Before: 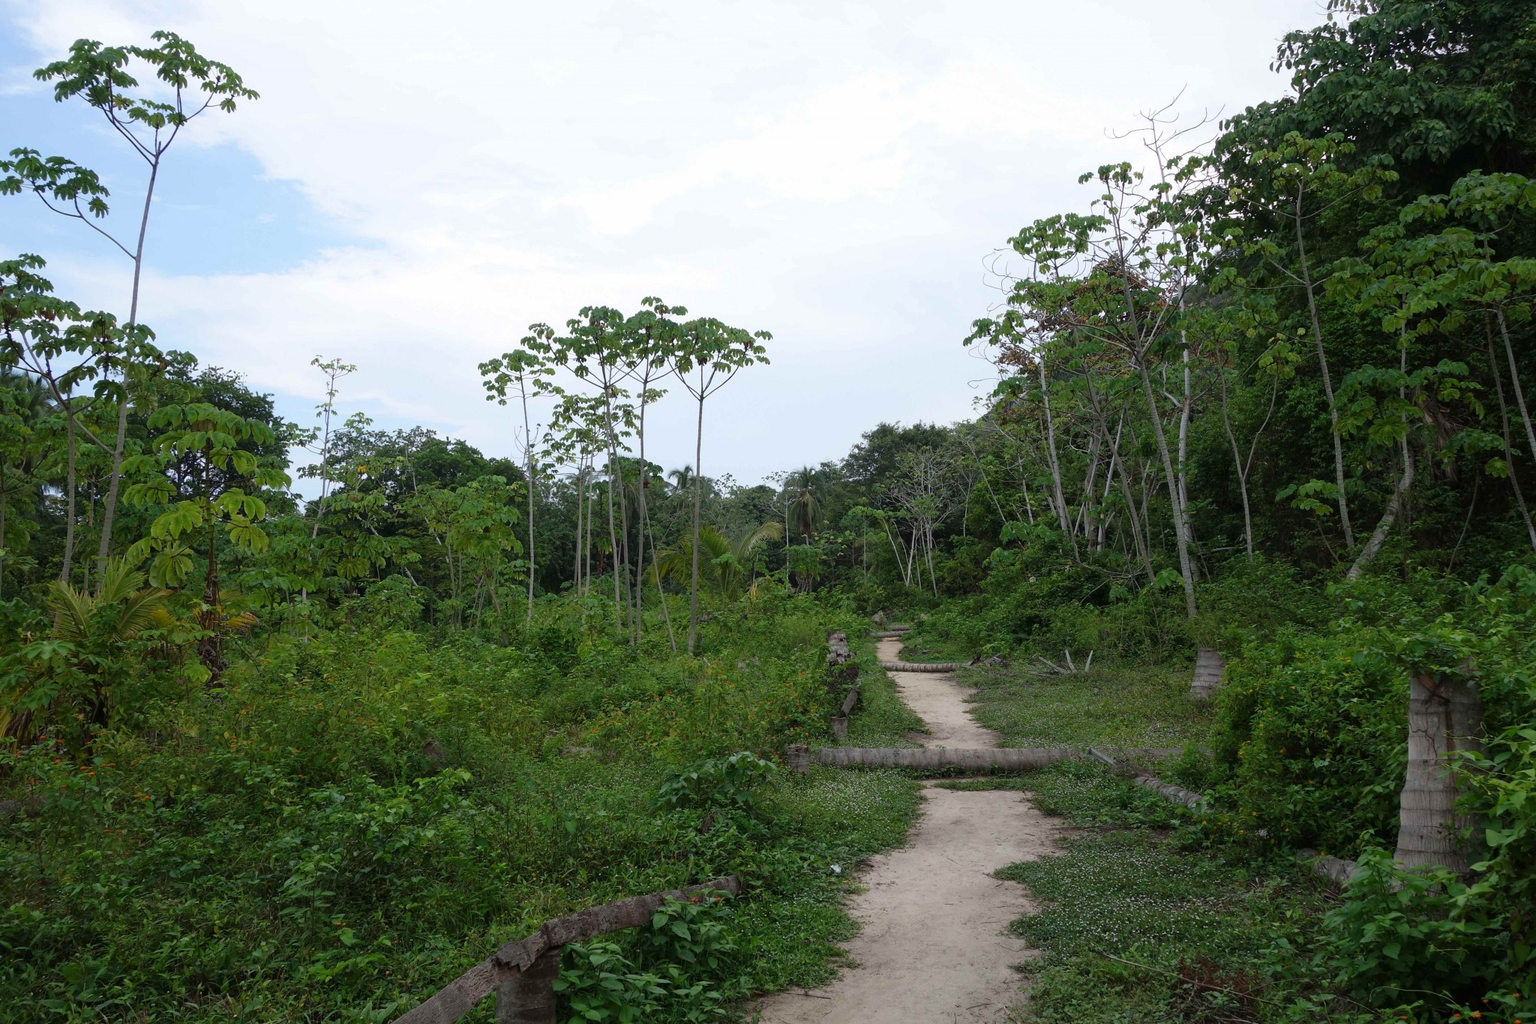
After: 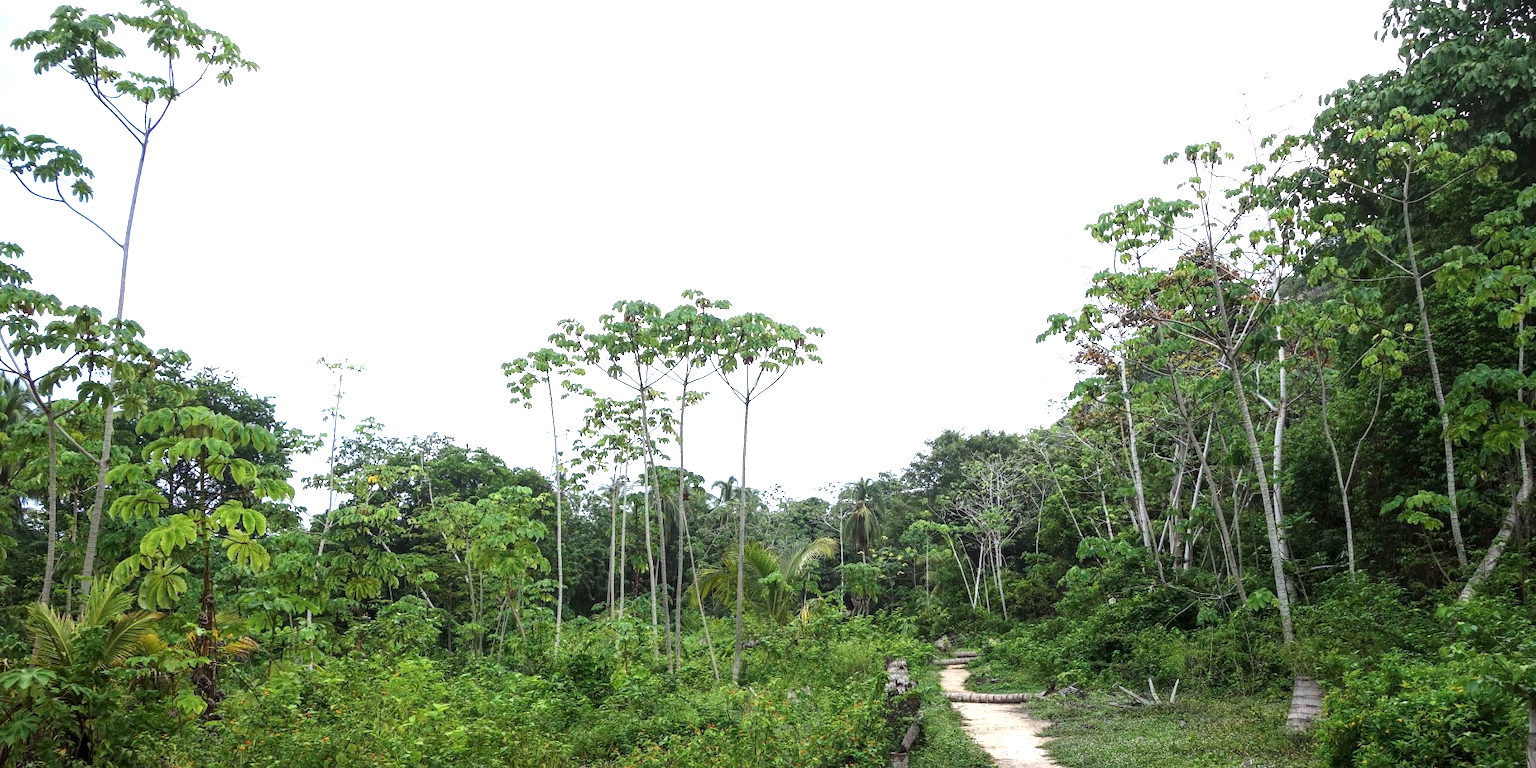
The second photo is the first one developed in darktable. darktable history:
exposure: black level correction -0.001, exposure 0.903 EV, compensate highlight preservation false
crop: left 1.583%, top 3.412%, right 7.742%, bottom 28.466%
local contrast: on, module defaults
vignetting: fall-off start 100.11%, brightness -0.578, saturation -0.261, width/height ratio 1.321
tone equalizer: -8 EV -0.397 EV, -7 EV -0.374 EV, -6 EV -0.304 EV, -5 EV -0.246 EV, -3 EV 0.249 EV, -2 EV 0.351 EV, -1 EV 0.388 EV, +0 EV 0.412 EV, edges refinement/feathering 500, mask exposure compensation -1.57 EV, preserve details no
